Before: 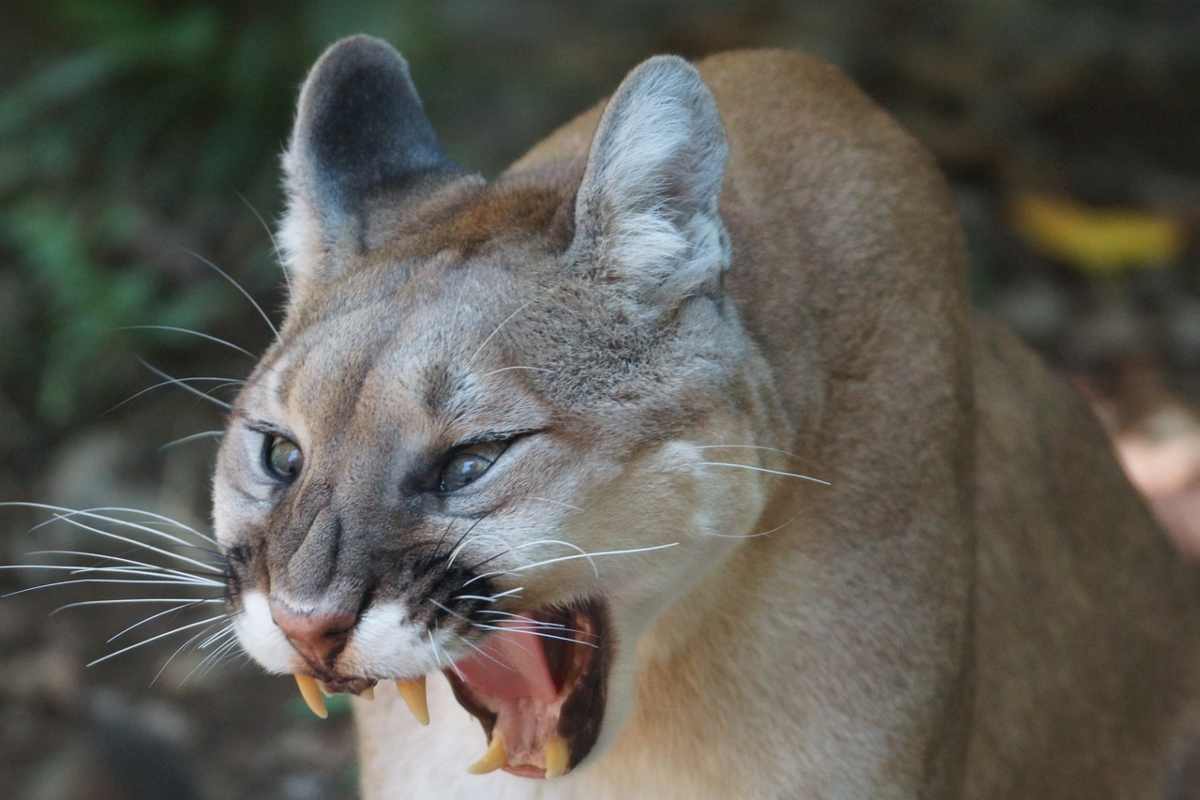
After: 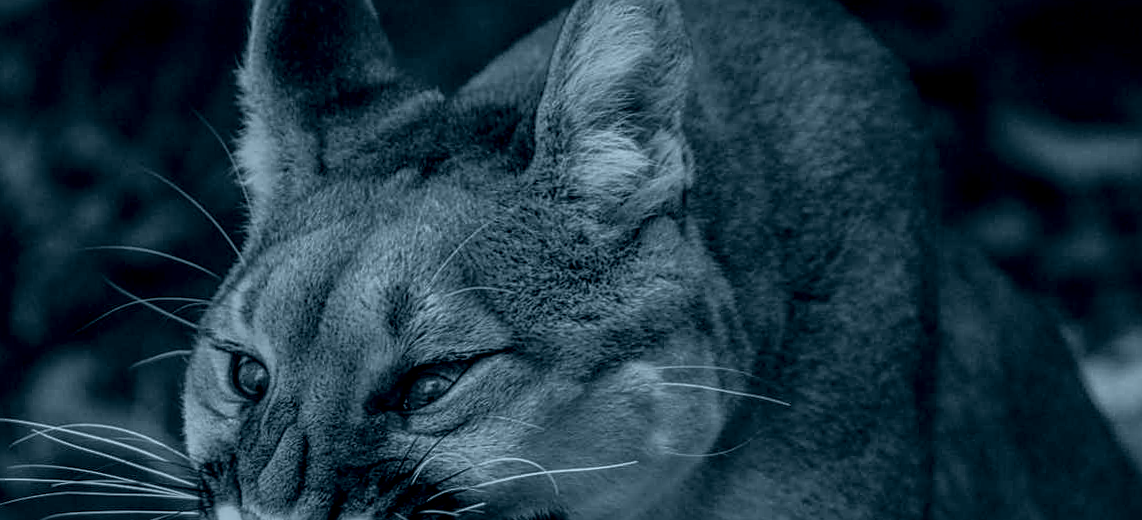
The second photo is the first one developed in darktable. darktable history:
crop: top 11.166%, bottom 22.168%
colorize: hue 194.4°, saturation 29%, source mix 61.75%, lightness 3.98%, version 1
local contrast: highlights 12%, shadows 38%, detail 183%, midtone range 0.471
white balance: red 0.766, blue 1.537
rotate and perspective: rotation 0.074°, lens shift (vertical) 0.096, lens shift (horizontal) -0.041, crop left 0.043, crop right 0.952, crop top 0.024, crop bottom 0.979
sharpen: on, module defaults
tone equalizer: -8 EV -0.75 EV, -7 EV -0.7 EV, -6 EV -0.6 EV, -5 EV -0.4 EV, -3 EV 0.4 EV, -2 EV 0.6 EV, -1 EV 0.7 EV, +0 EV 0.75 EV, edges refinement/feathering 500, mask exposure compensation -1.57 EV, preserve details no
